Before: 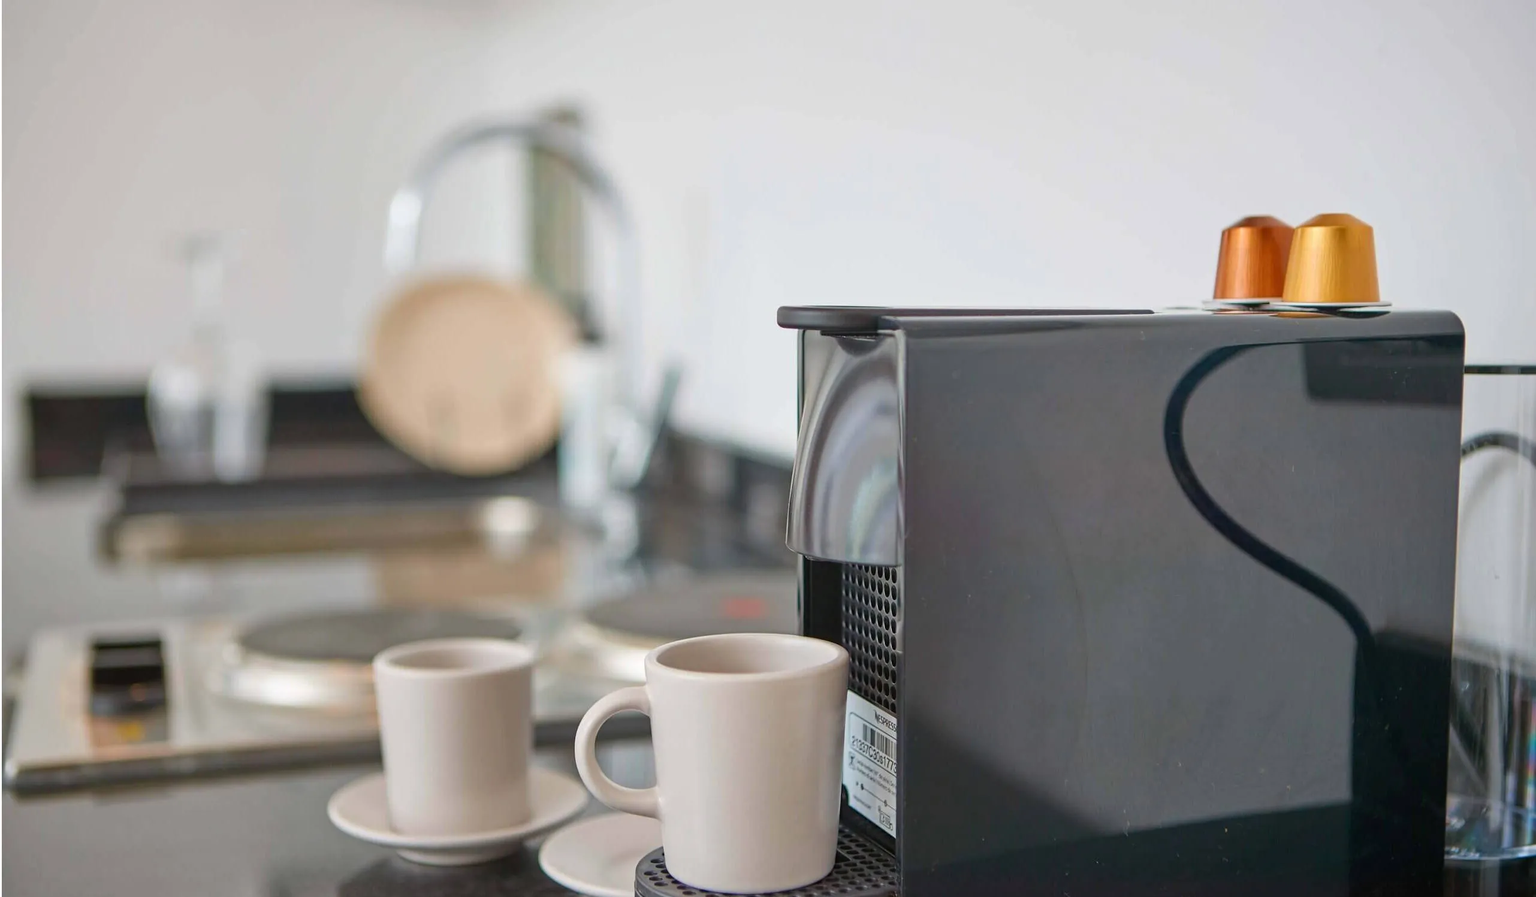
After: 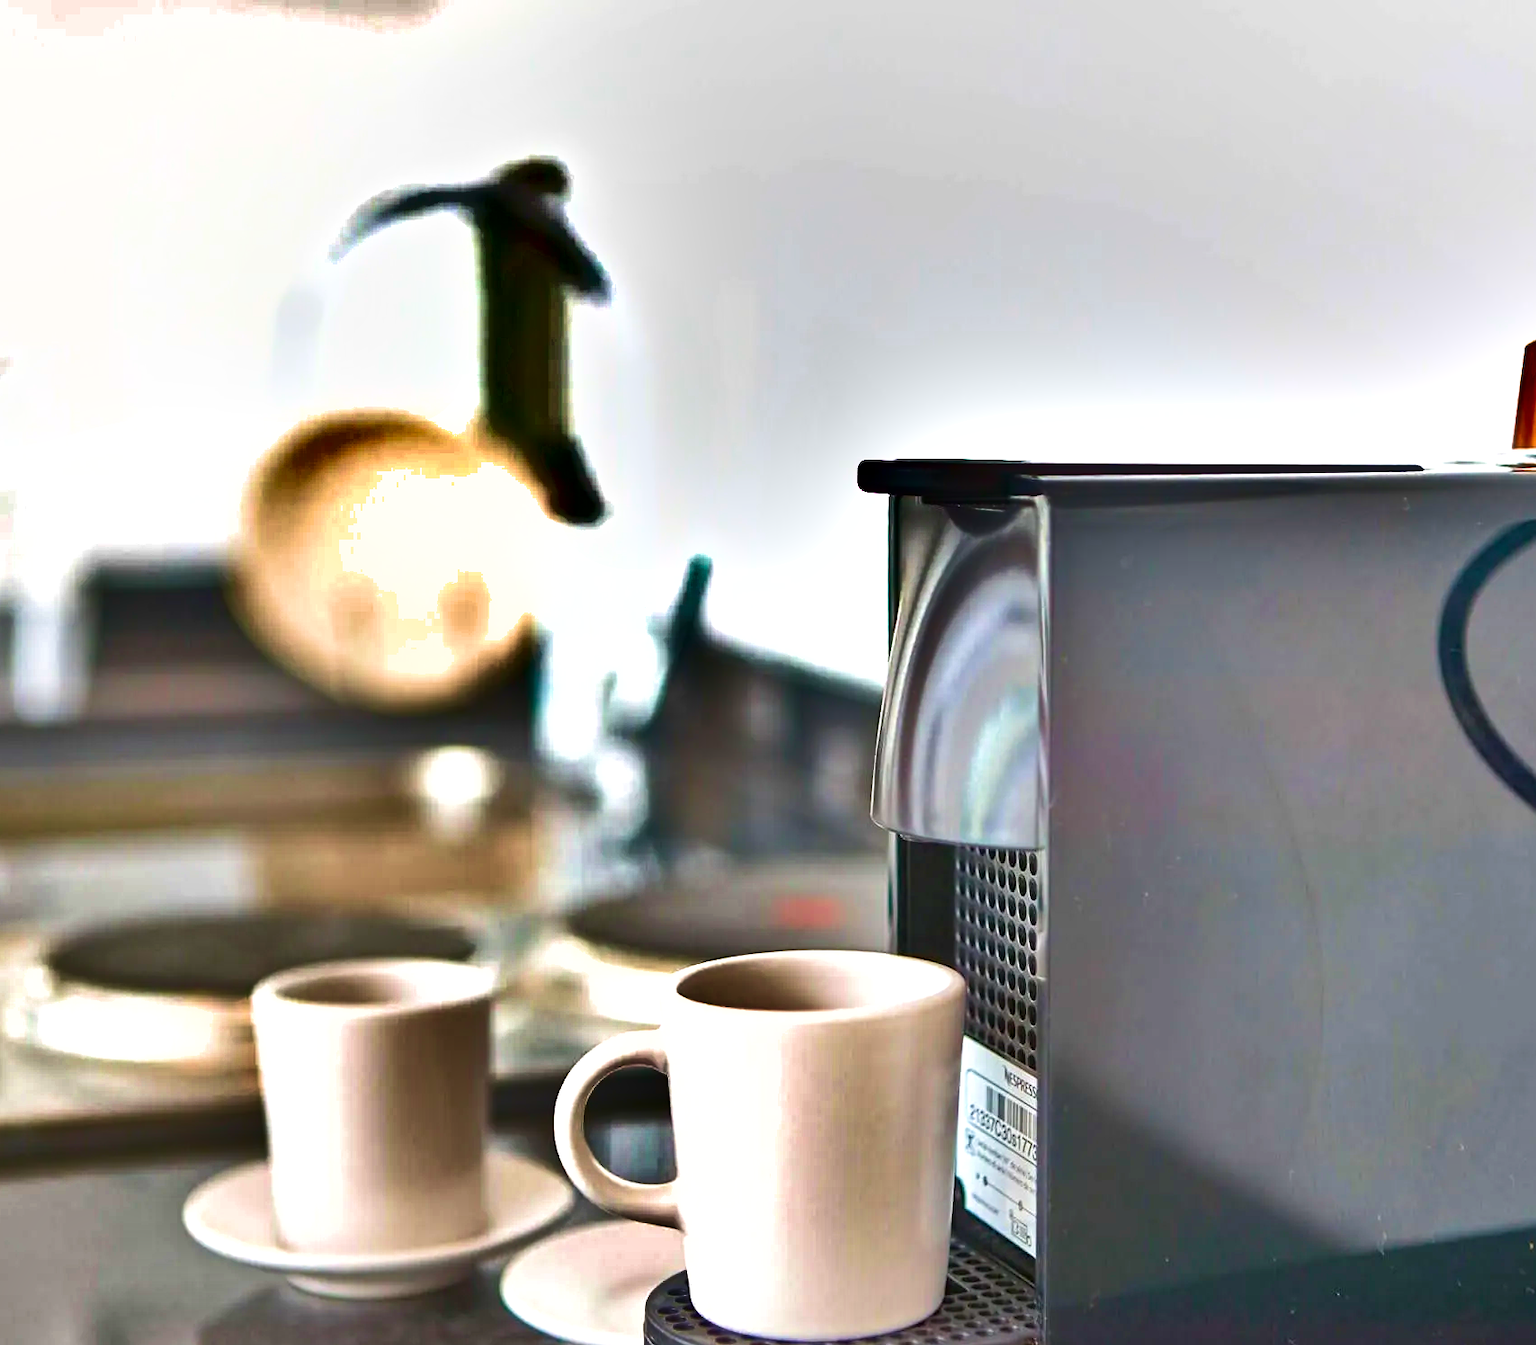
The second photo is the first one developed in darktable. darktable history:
crop and rotate: left 13.409%, right 19.924%
velvia: strength 45%
exposure: black level correction 0.001, exposure 0.955 EV, compensate exposure bias true, compensate highlight preservation false
shadows and highlights: shadows 19.13, highlights -83.41, soften with gaussian
